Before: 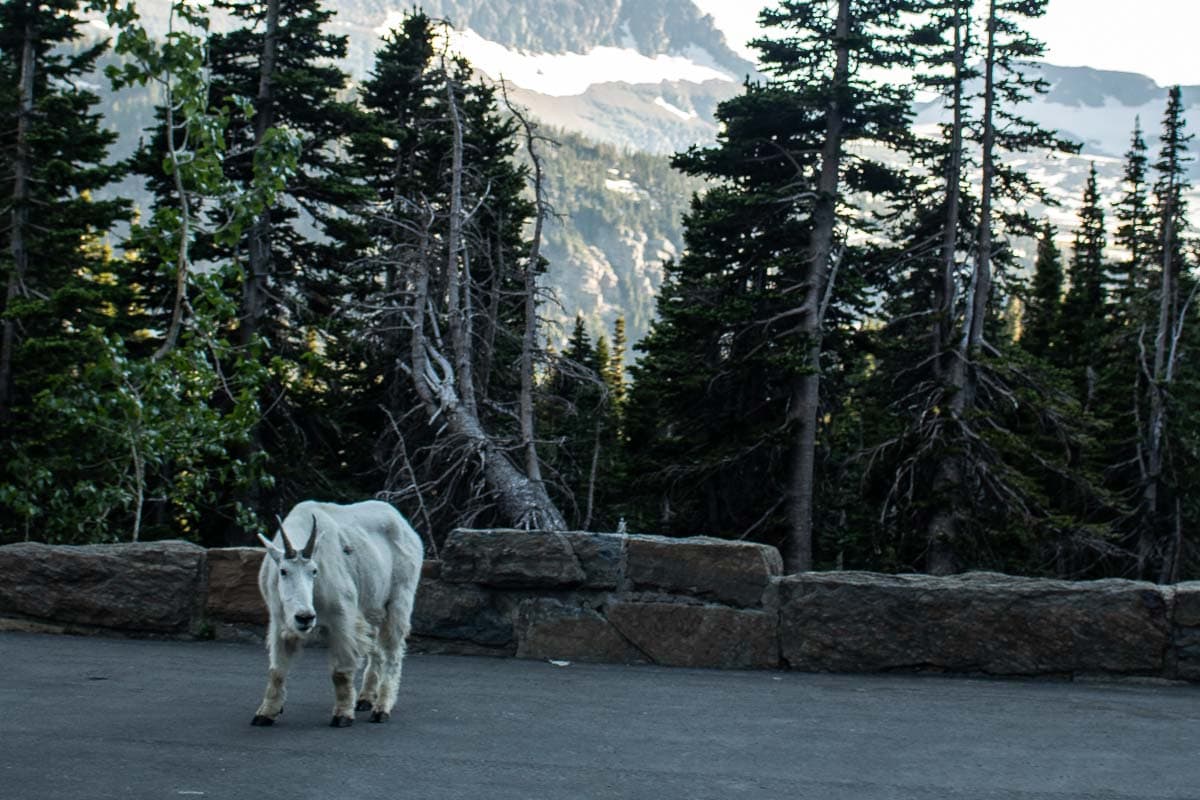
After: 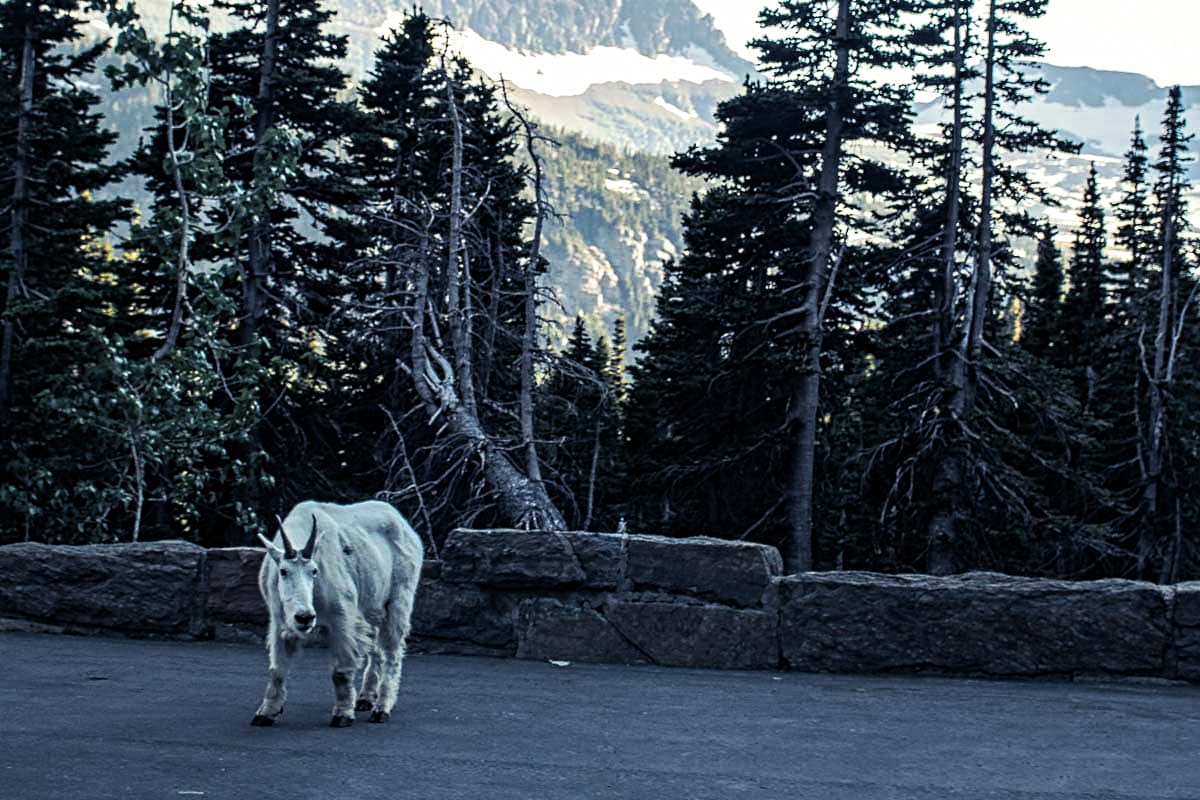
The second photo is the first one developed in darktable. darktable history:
contrast equalizer: y [[0.5, 0.5, 0.5, 0.539, 0.64, 0.611], [0.5 ×6], [0.5 ×6], [0 ×6], [0 ×6]]
split-toning: shadows › hue 230.4°
contrast brightness saturation: contrast 0.08, saturation 0.2
